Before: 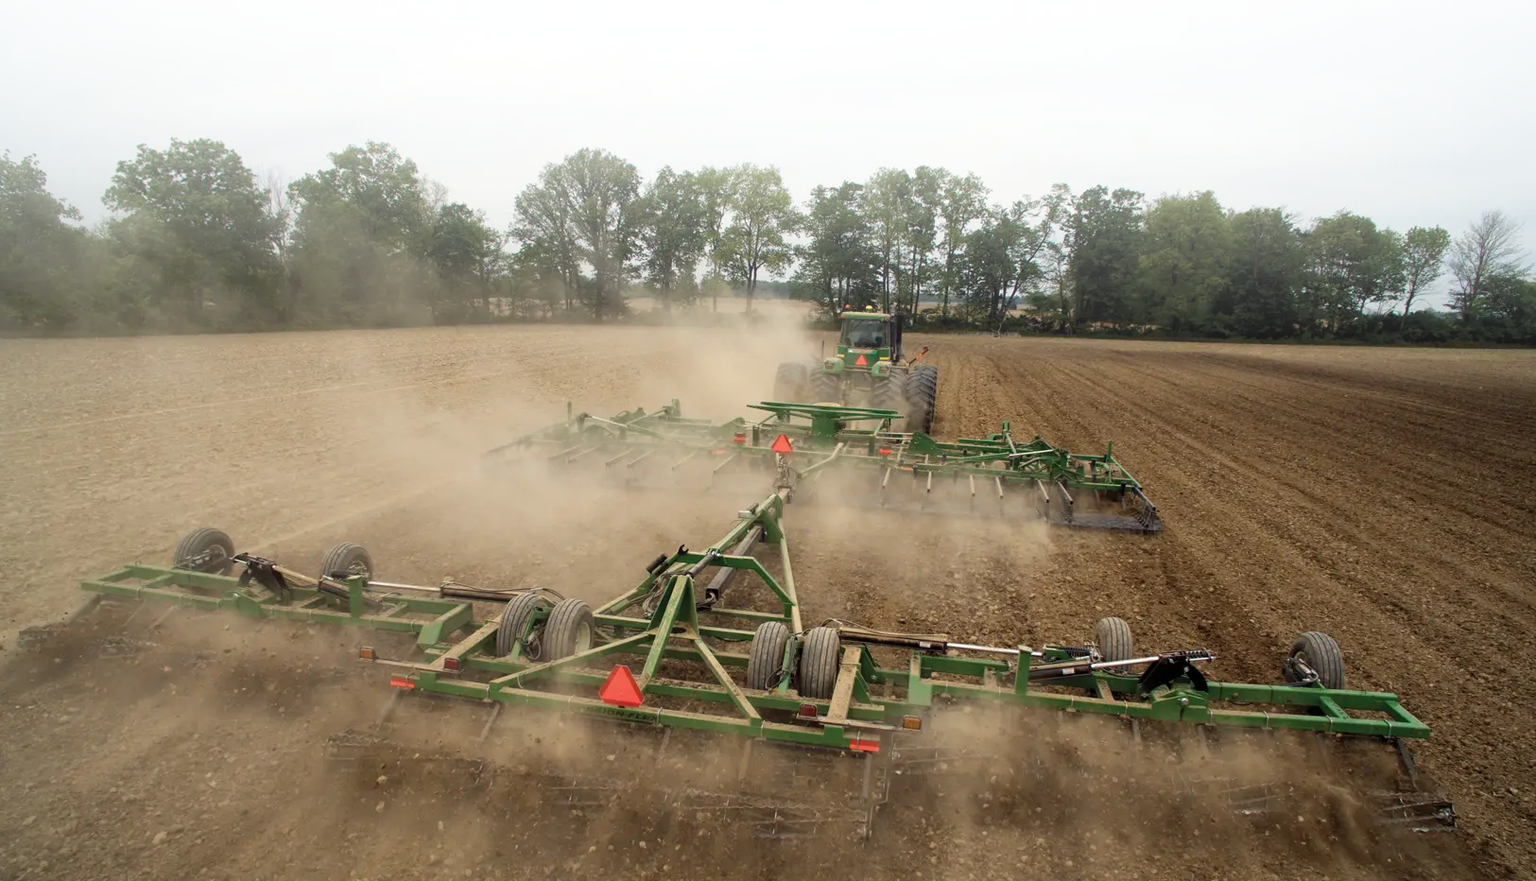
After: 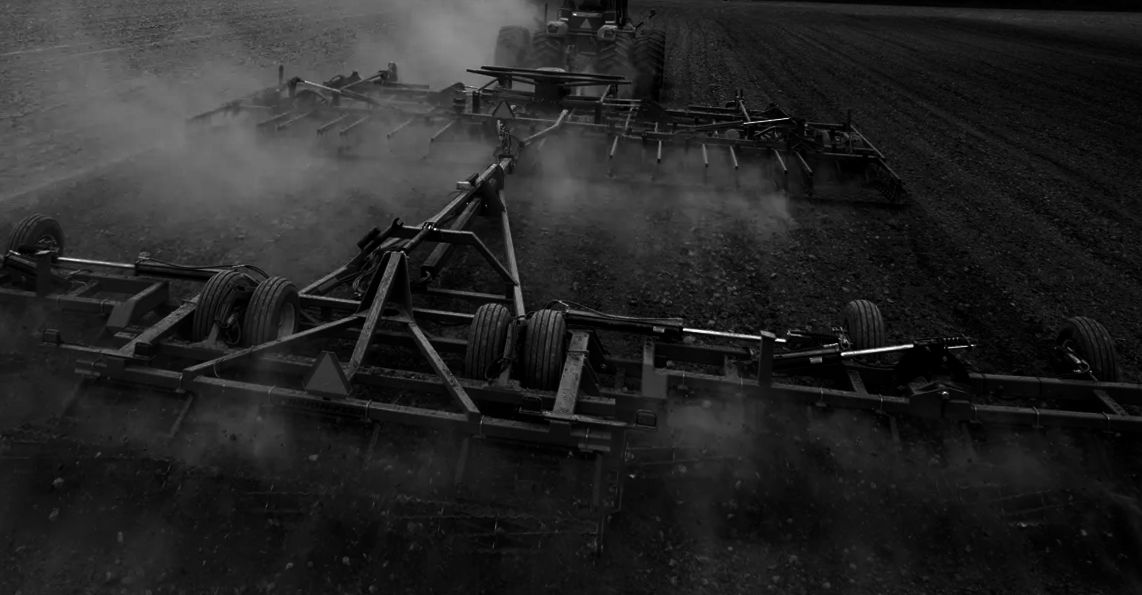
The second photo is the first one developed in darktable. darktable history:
contrast brightness saturation: contrast 0.02, brightness -1, saturation -1
rotate and perspective: rotation 0.215°, lens shift (vertical) -0.139, crop left 0.069, crop right 0.939, crop top 0.002, crop bottom 0.996
crop and rotate: left 17.299%, top 35.115%, right 7.015%, bottom 1.024%
